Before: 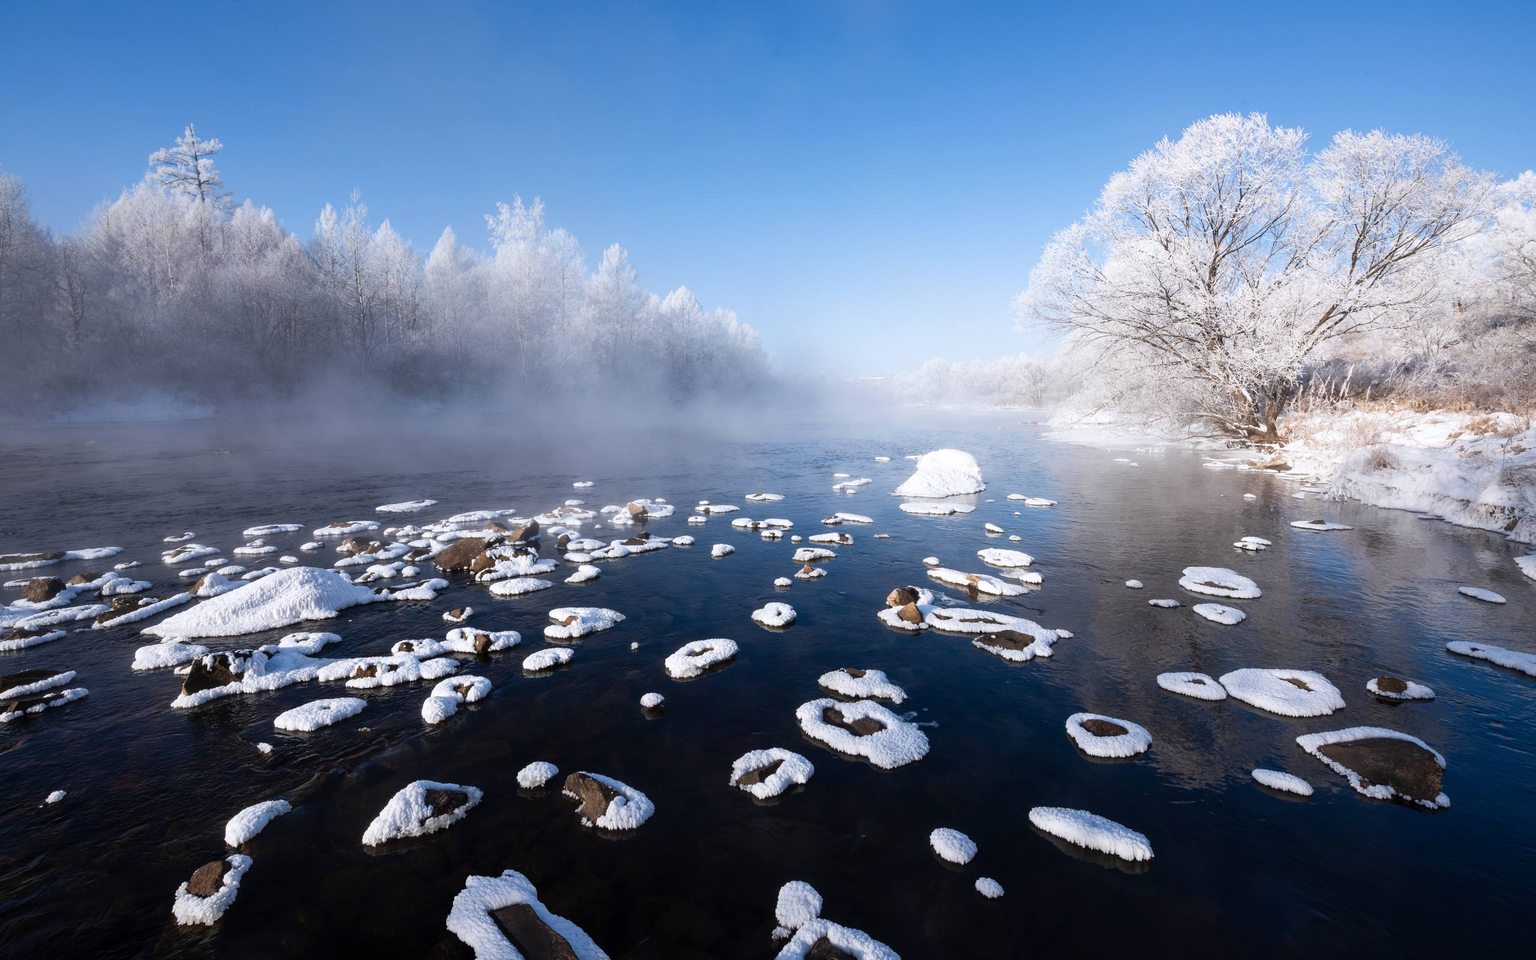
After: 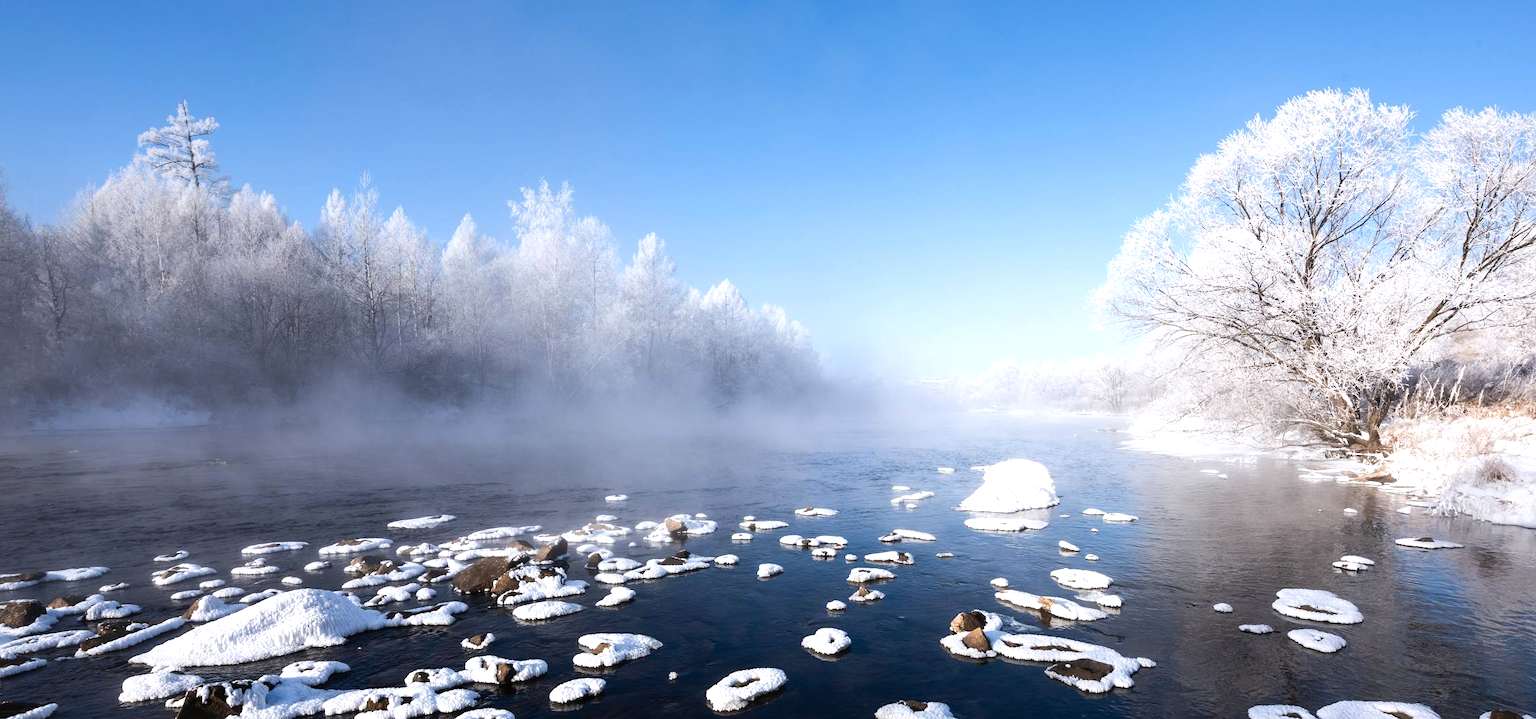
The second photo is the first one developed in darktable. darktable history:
tone equalizer: -8 EV -0.402 EV, -7 EV -0.425 EV, -6 EV -0.31 EV, -5 EV -0.257 EV, -3 EV 0.253 EV, -2 EV 0.348 EV, -1 EV 0.363 EV, +0 EV 0.401 EV, edges refinement/feathering 500, mask exposure compensation -1.57 EV, preserve details no
crop: left 1.59%, top 3.408%, right 7.598%, bottom 28.47%
